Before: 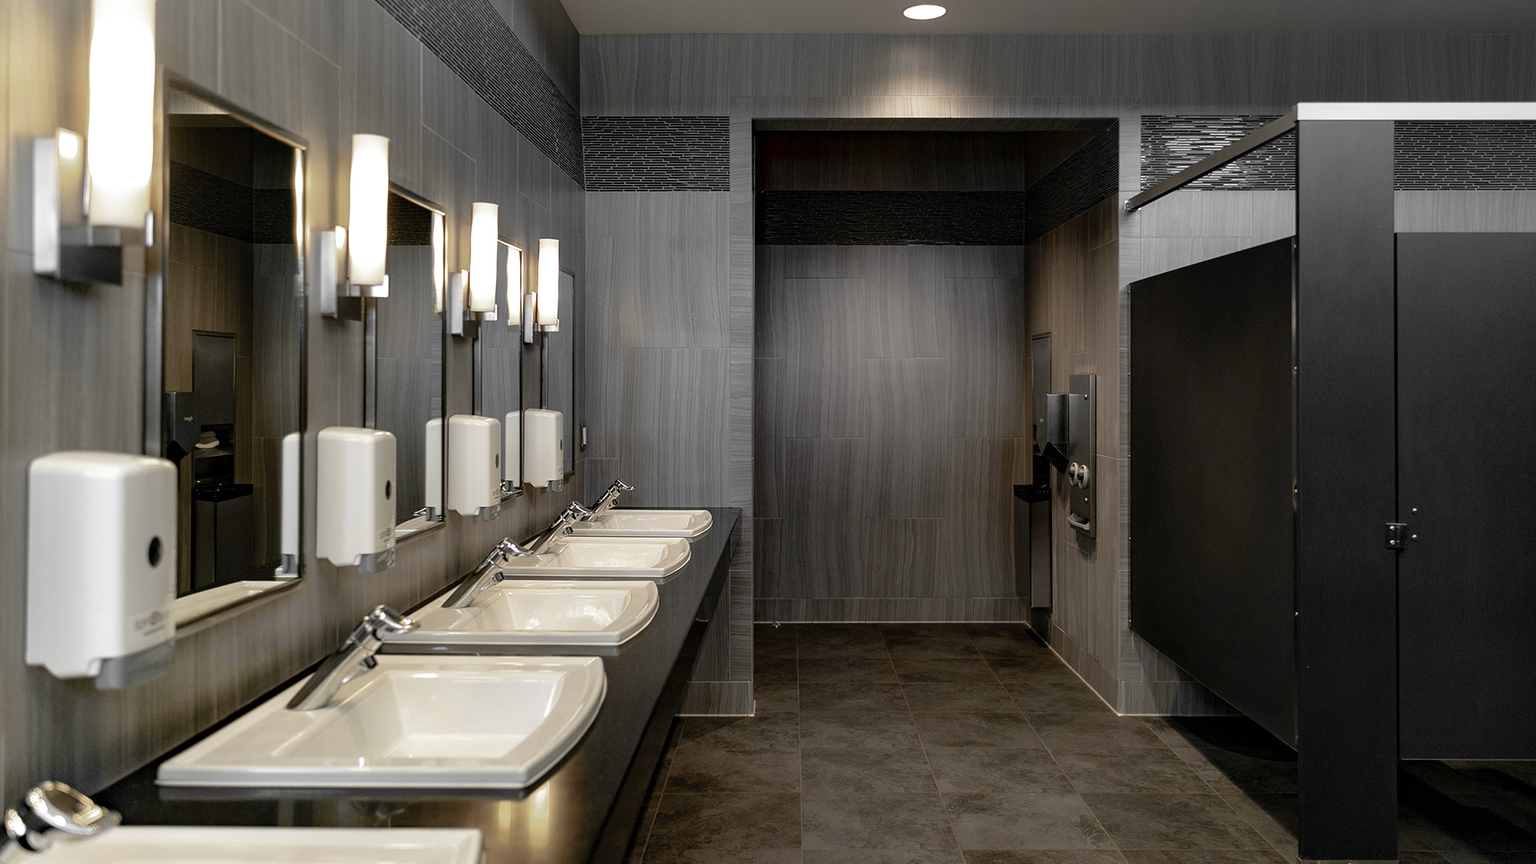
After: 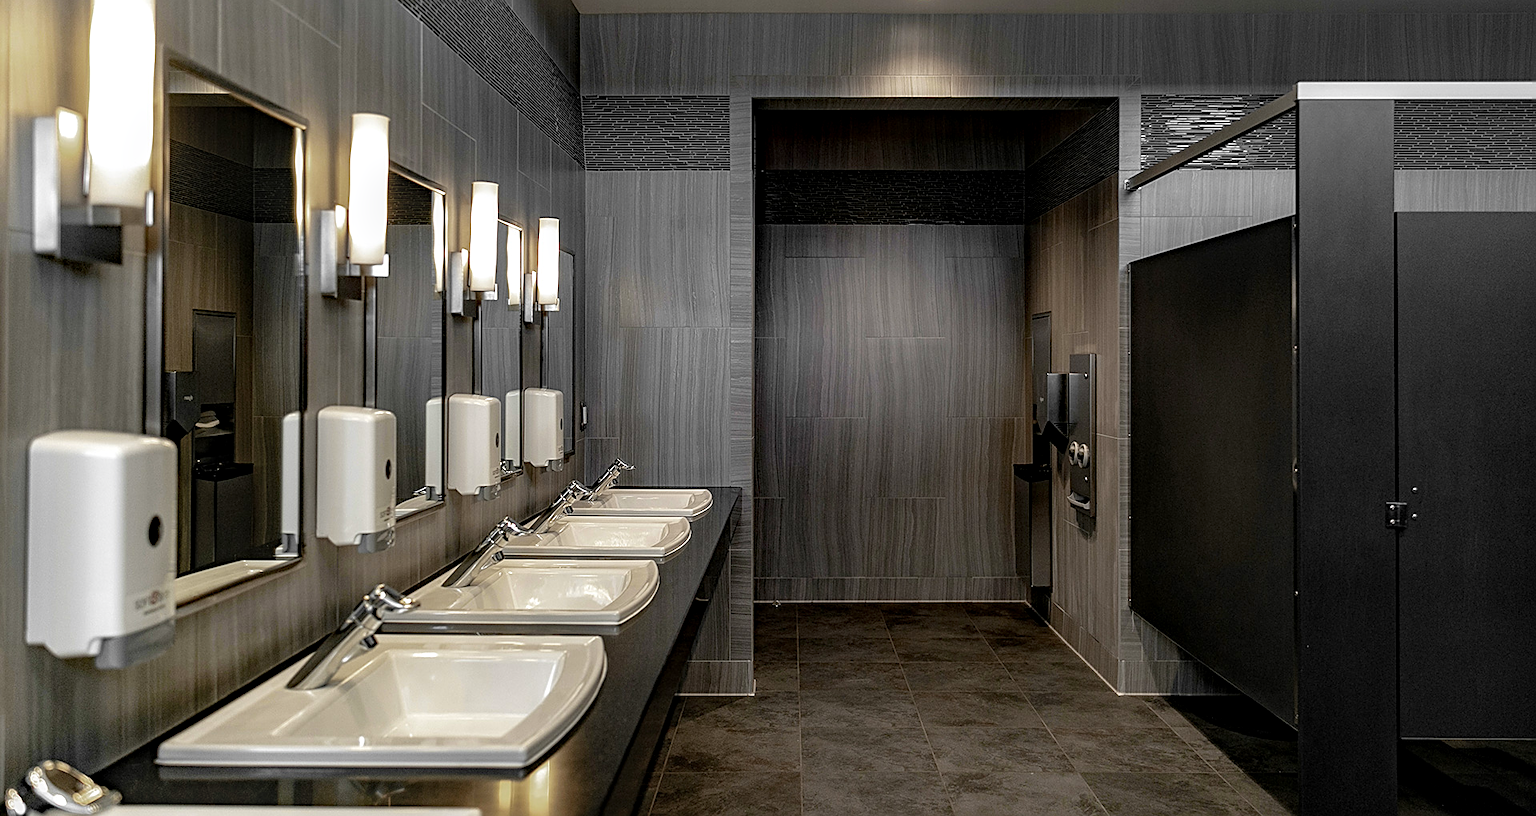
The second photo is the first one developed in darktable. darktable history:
local contrast: on, module defaults
sharpen: amount 0.55
haze removal: compatibility mode true, adaptive false
crop and rotate: top 2.479%, bottom 3.018%
